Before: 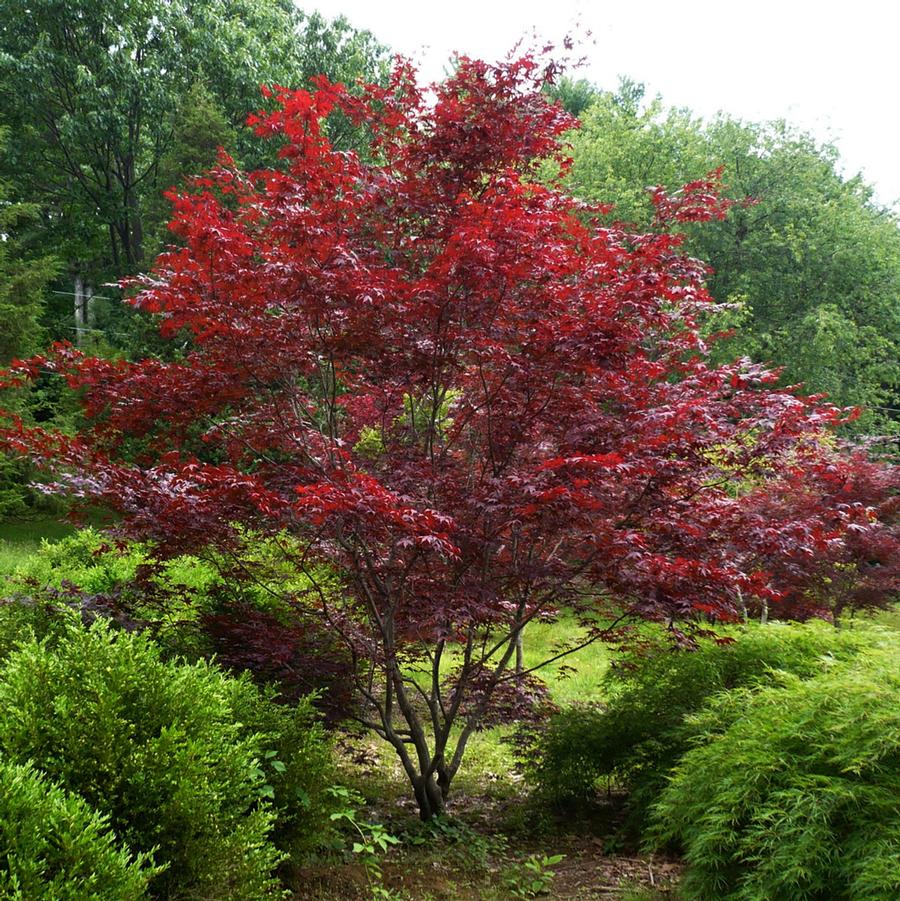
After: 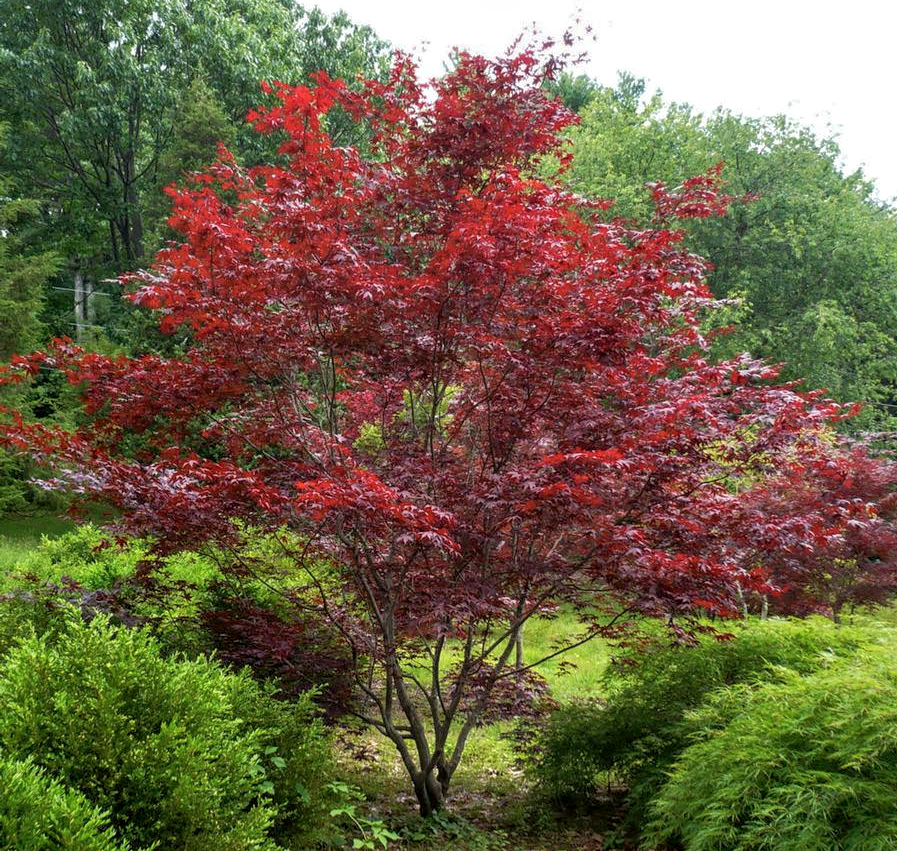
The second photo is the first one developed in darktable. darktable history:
crop: top 0.448%, right 0.264%, bottom 5.045%
shadows and highlights: on, module defaults
local contrast: on, module defaults
white balance: emerald 1
